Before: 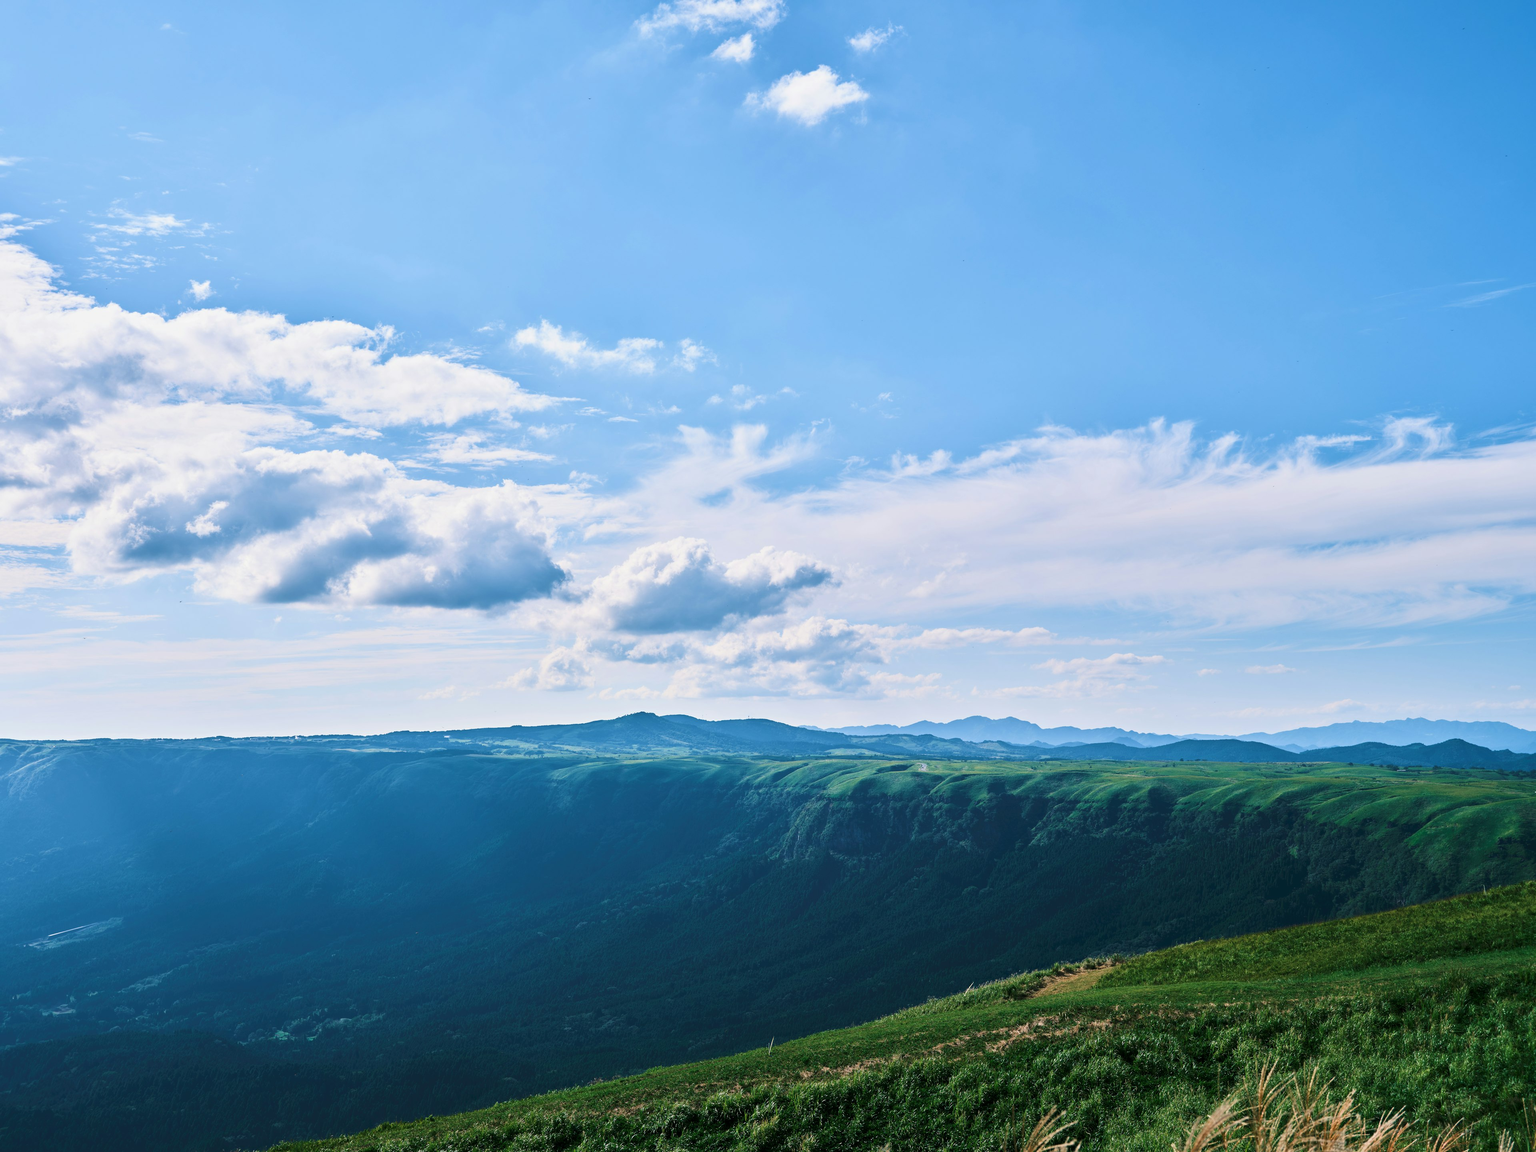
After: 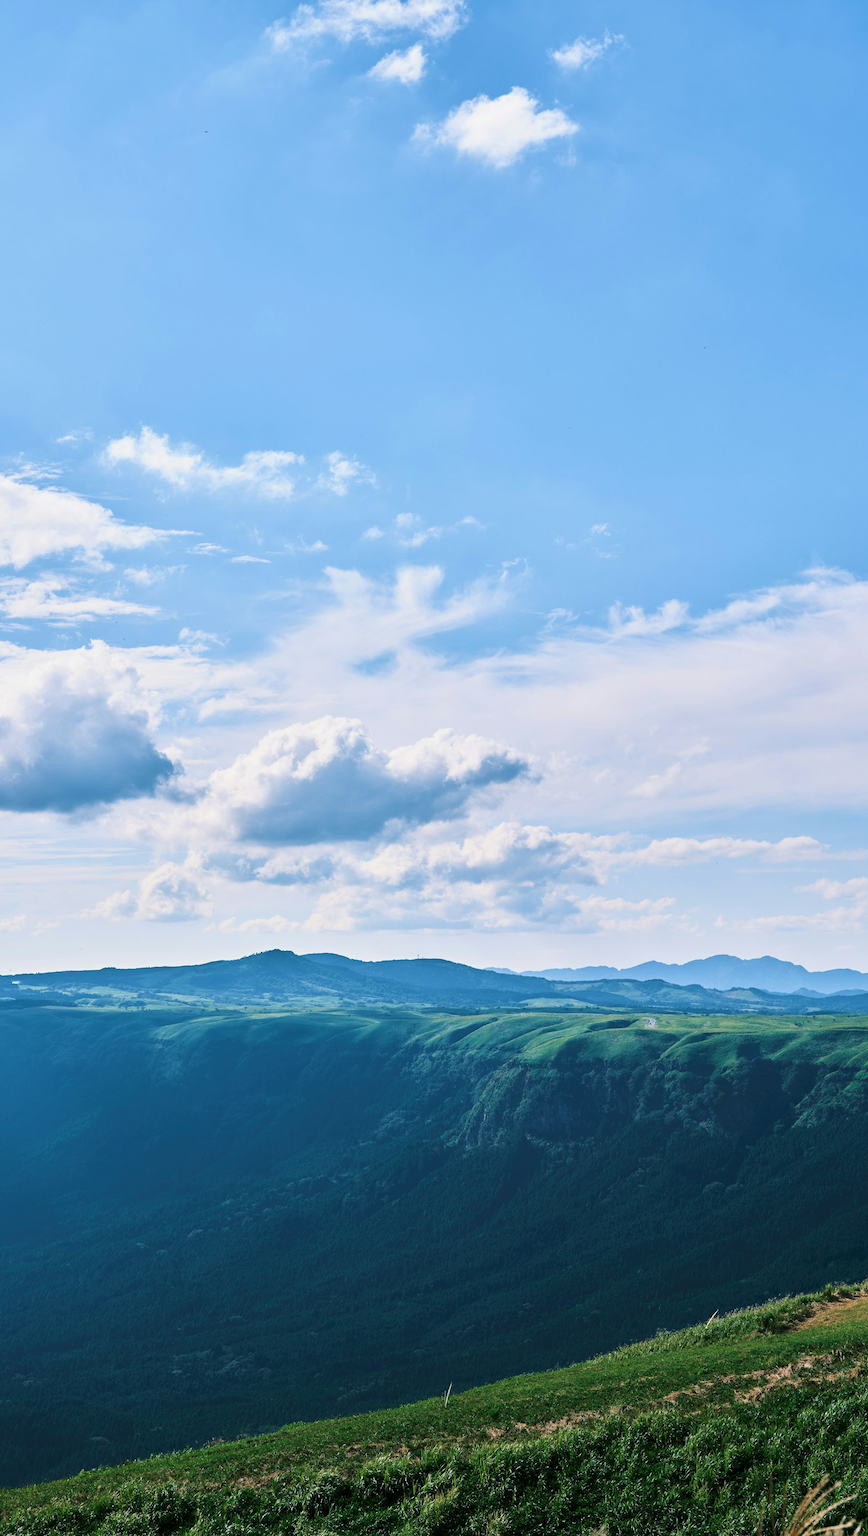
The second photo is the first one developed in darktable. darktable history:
crop: left 28.345%, right 29.225%
